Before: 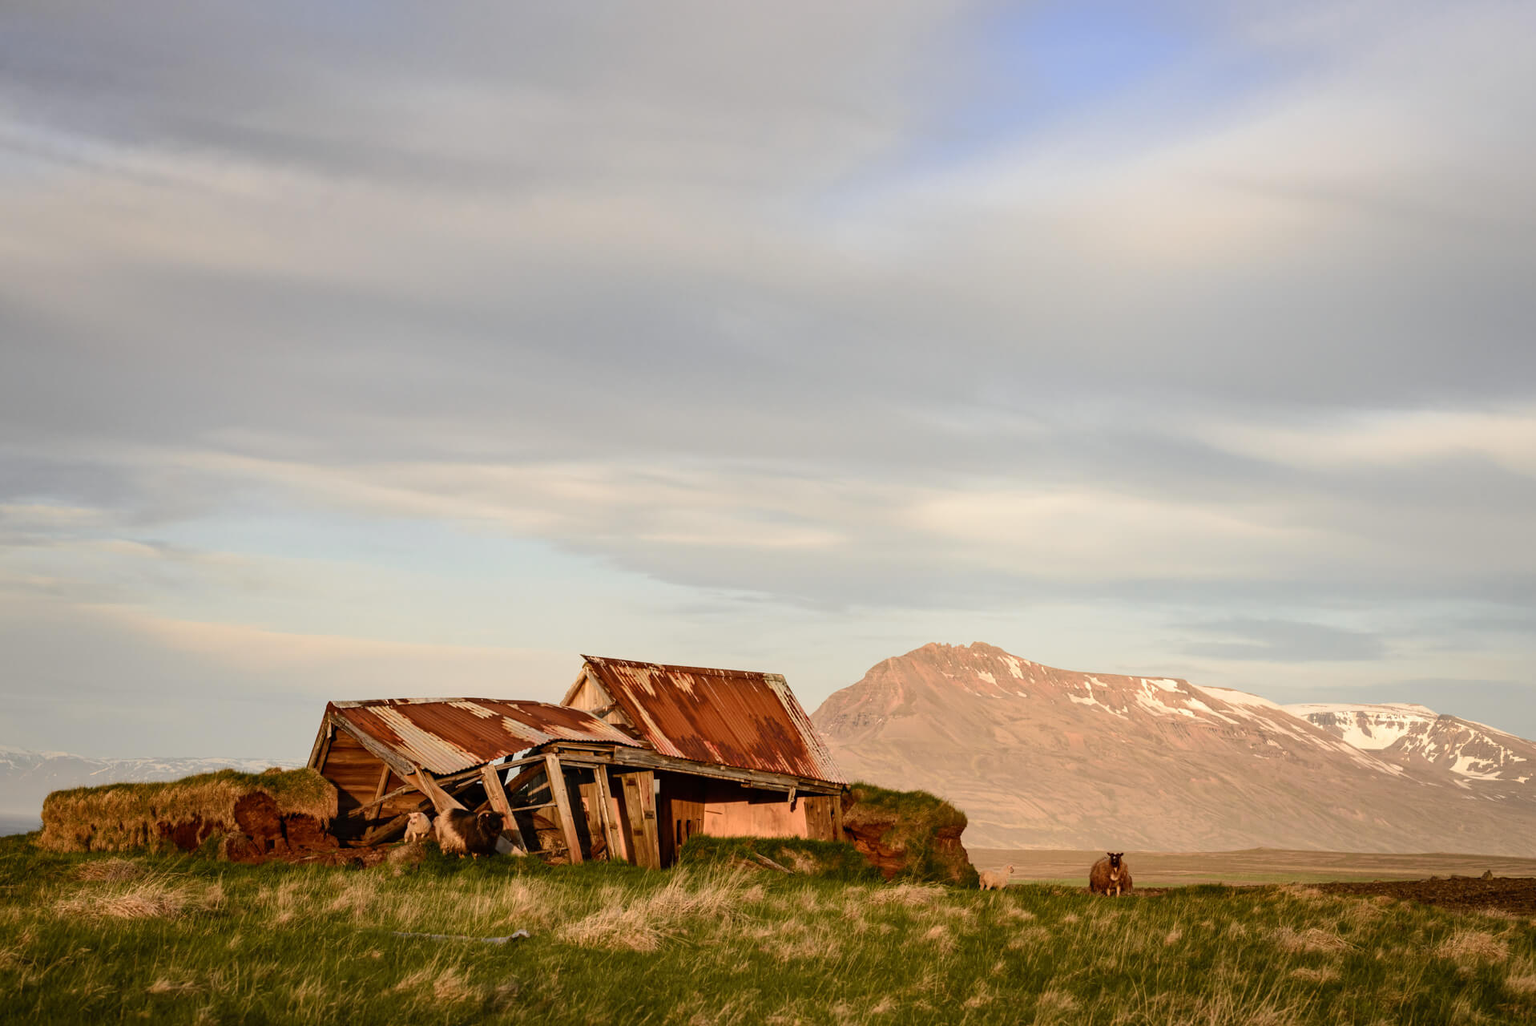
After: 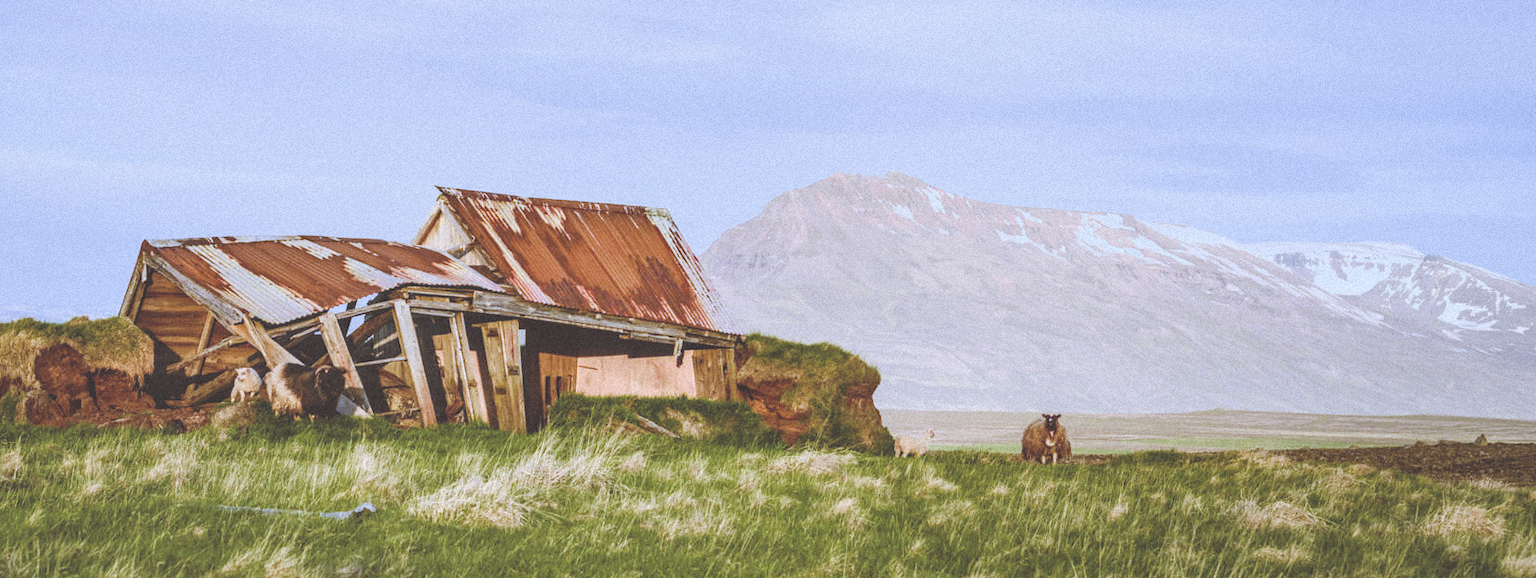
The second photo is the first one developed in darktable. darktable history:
exposure: black level correction -0.023, exposure 1.397 EV, compensate highlight preservation false
local contrast: on, module defaults
grain: mid-tones bias 0%
crop and rotate: left 13.306%, top 48.129%, bottom 2.928%
color correction: highlights a* -0.95, highlights b* 4.5, shadows a* 3.55
filmic rgb: black relative exposure -7.65 EV, white relative exposure 4.56 EV, hardness 3.61
white balance: red 0.766, blue 1.537
